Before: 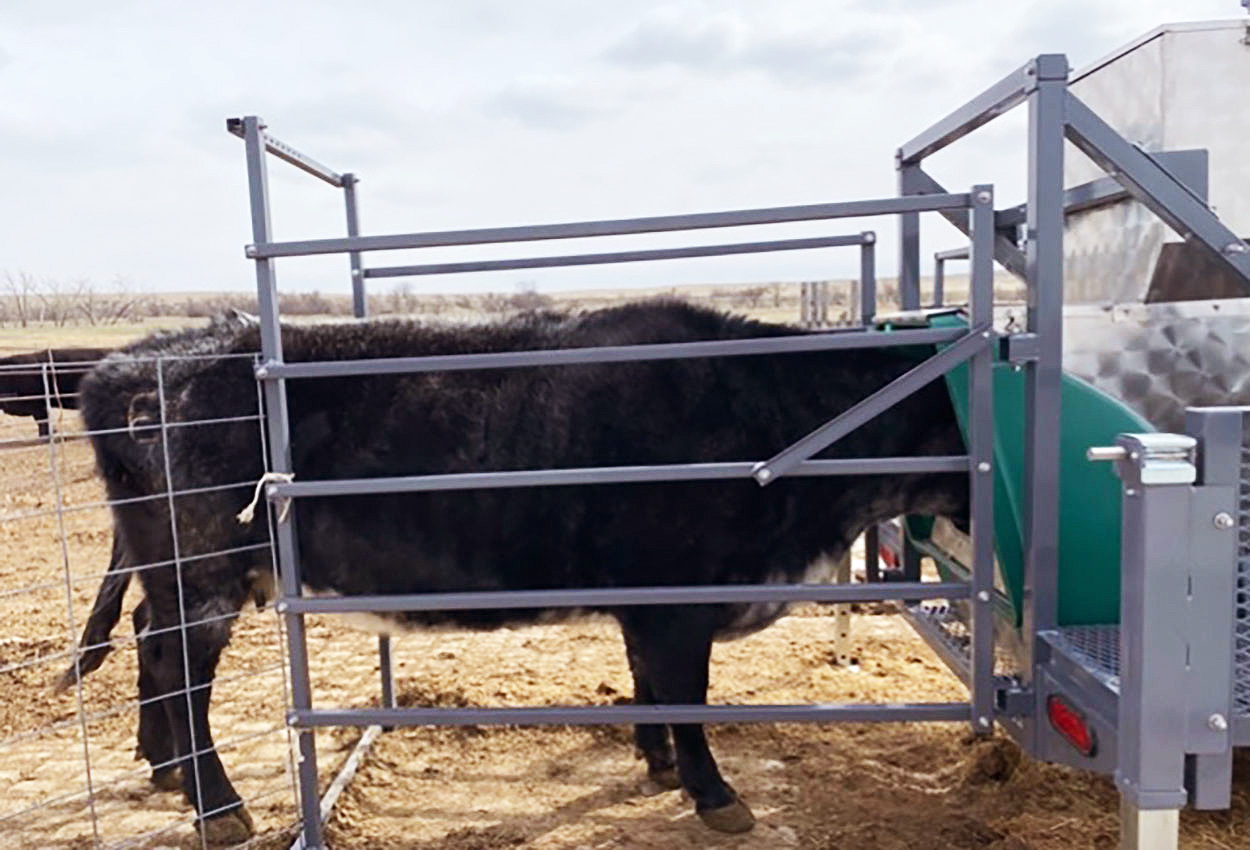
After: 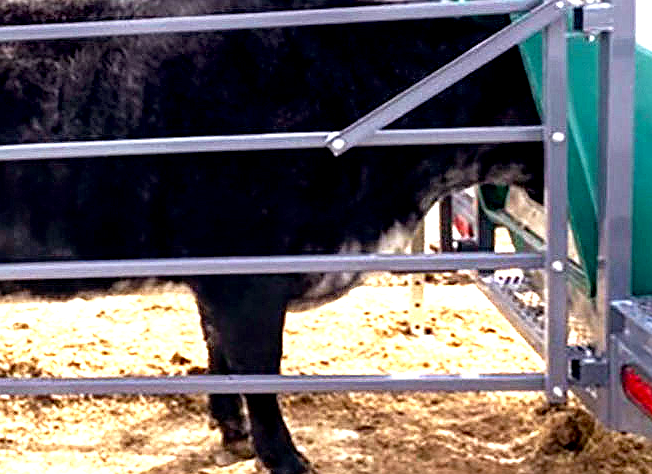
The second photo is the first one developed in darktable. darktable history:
exposure: black level correction 0.008, exposure 0.971 EV, compensate highlight preservation false
local contrast: detail 130%
crop: left 34.108%, top 38.853%, right 13.667%, bottom 5.372%
sharpen: radius 1.035
tone equalizer: -8 EV -0.437 EV, -7 EV -0.366 EV, -6 EV -0.356 EV, -5 EV -0.192 EV, -3 EV 0.221 EV, -2 EV 0.32 EV, -1 EV 0.391 EV, +0 EV 0.447 EV
